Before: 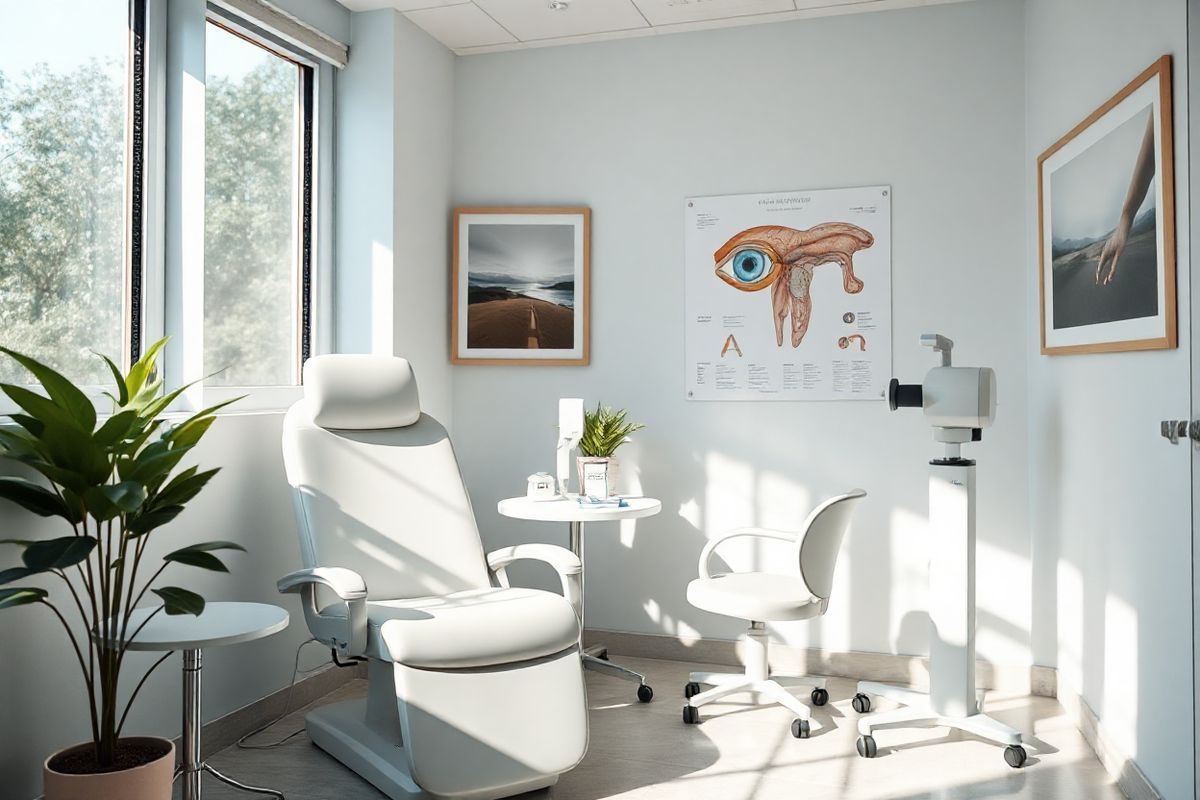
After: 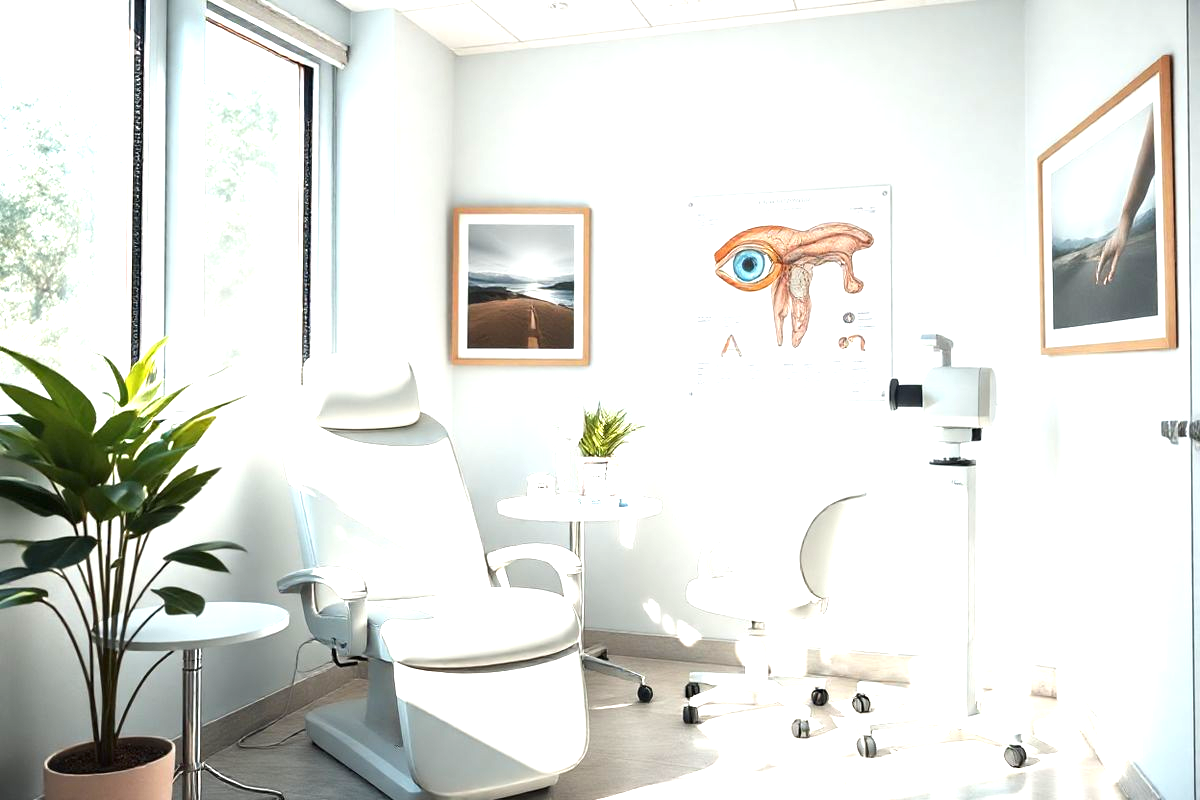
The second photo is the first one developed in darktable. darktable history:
exposure: black level correction 0, exposure 1.183 EV, compensate highlight preservation false
tone equalizer: on, module defaults
